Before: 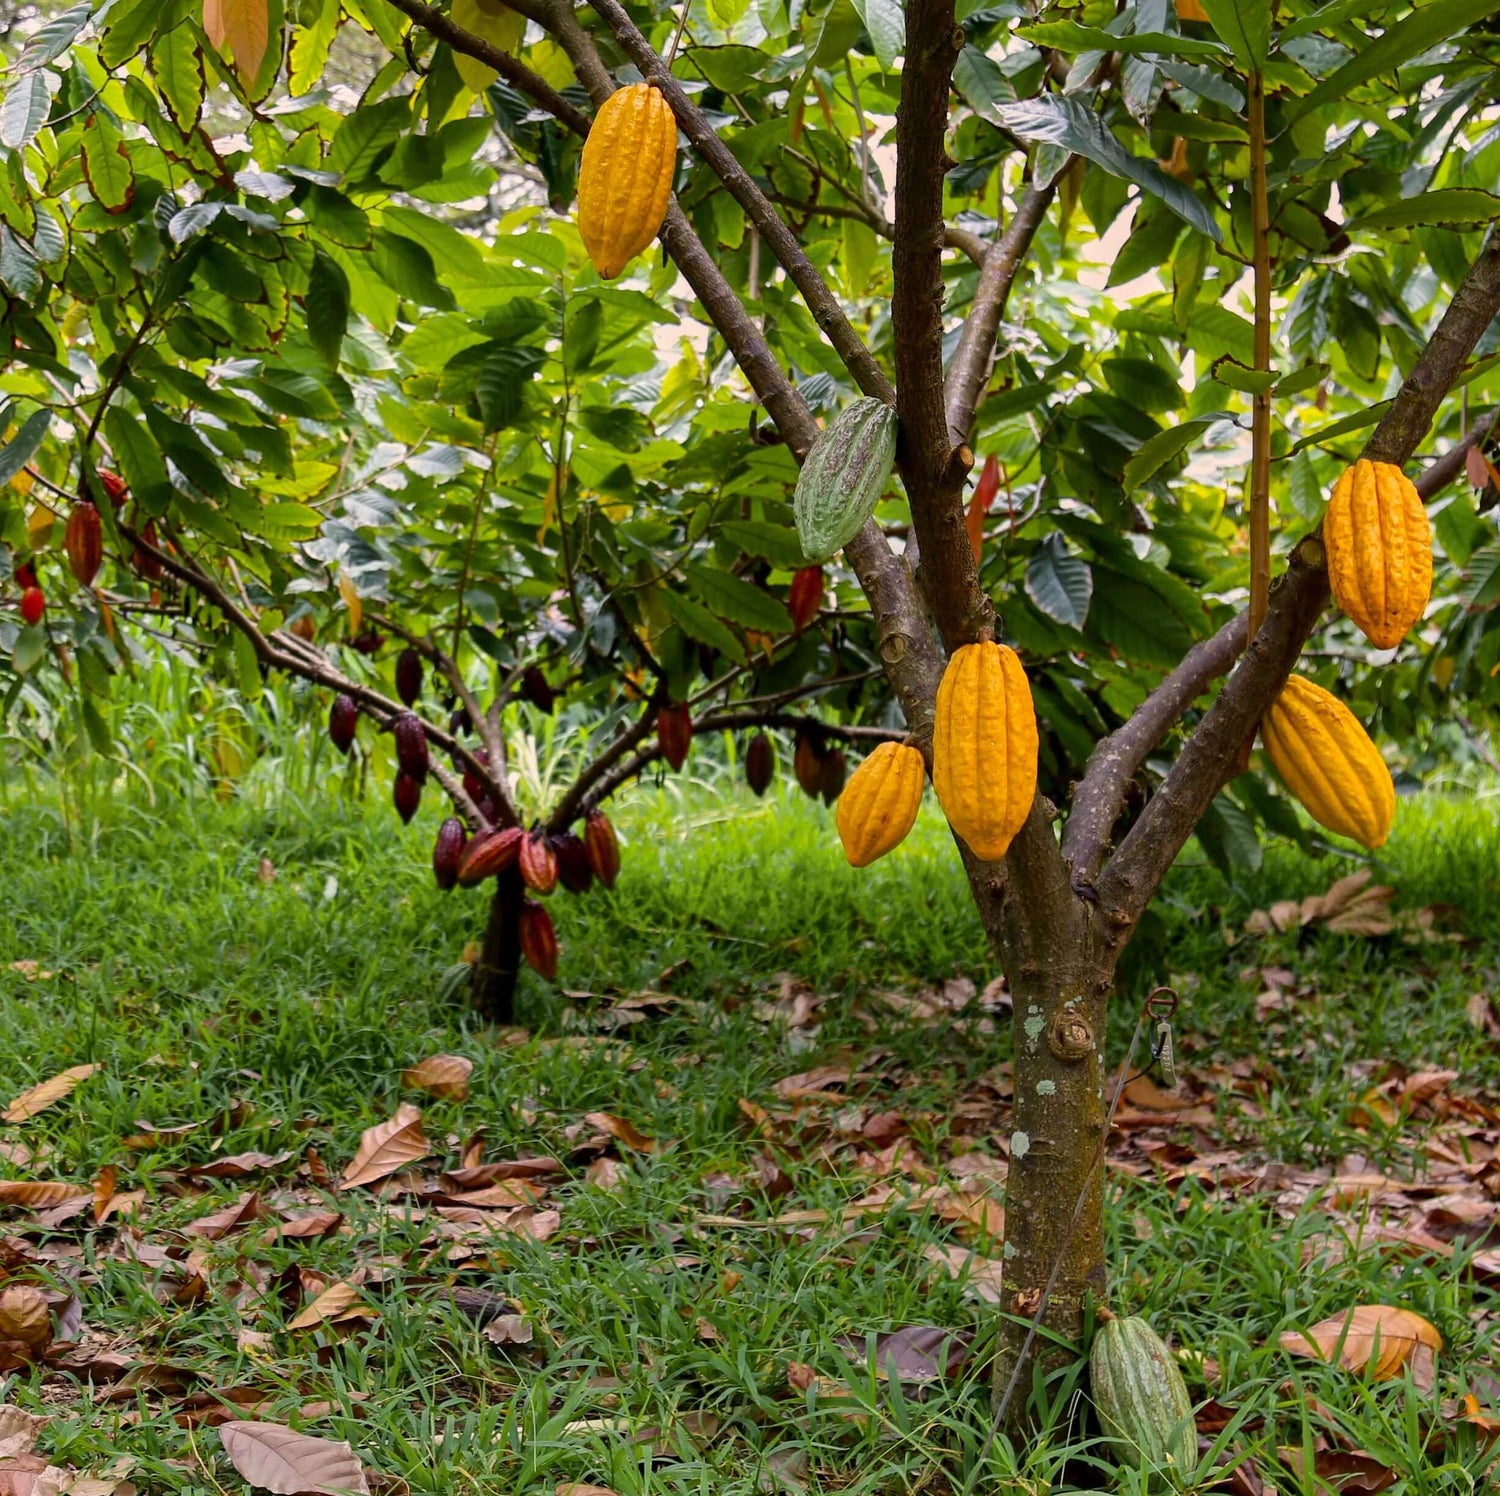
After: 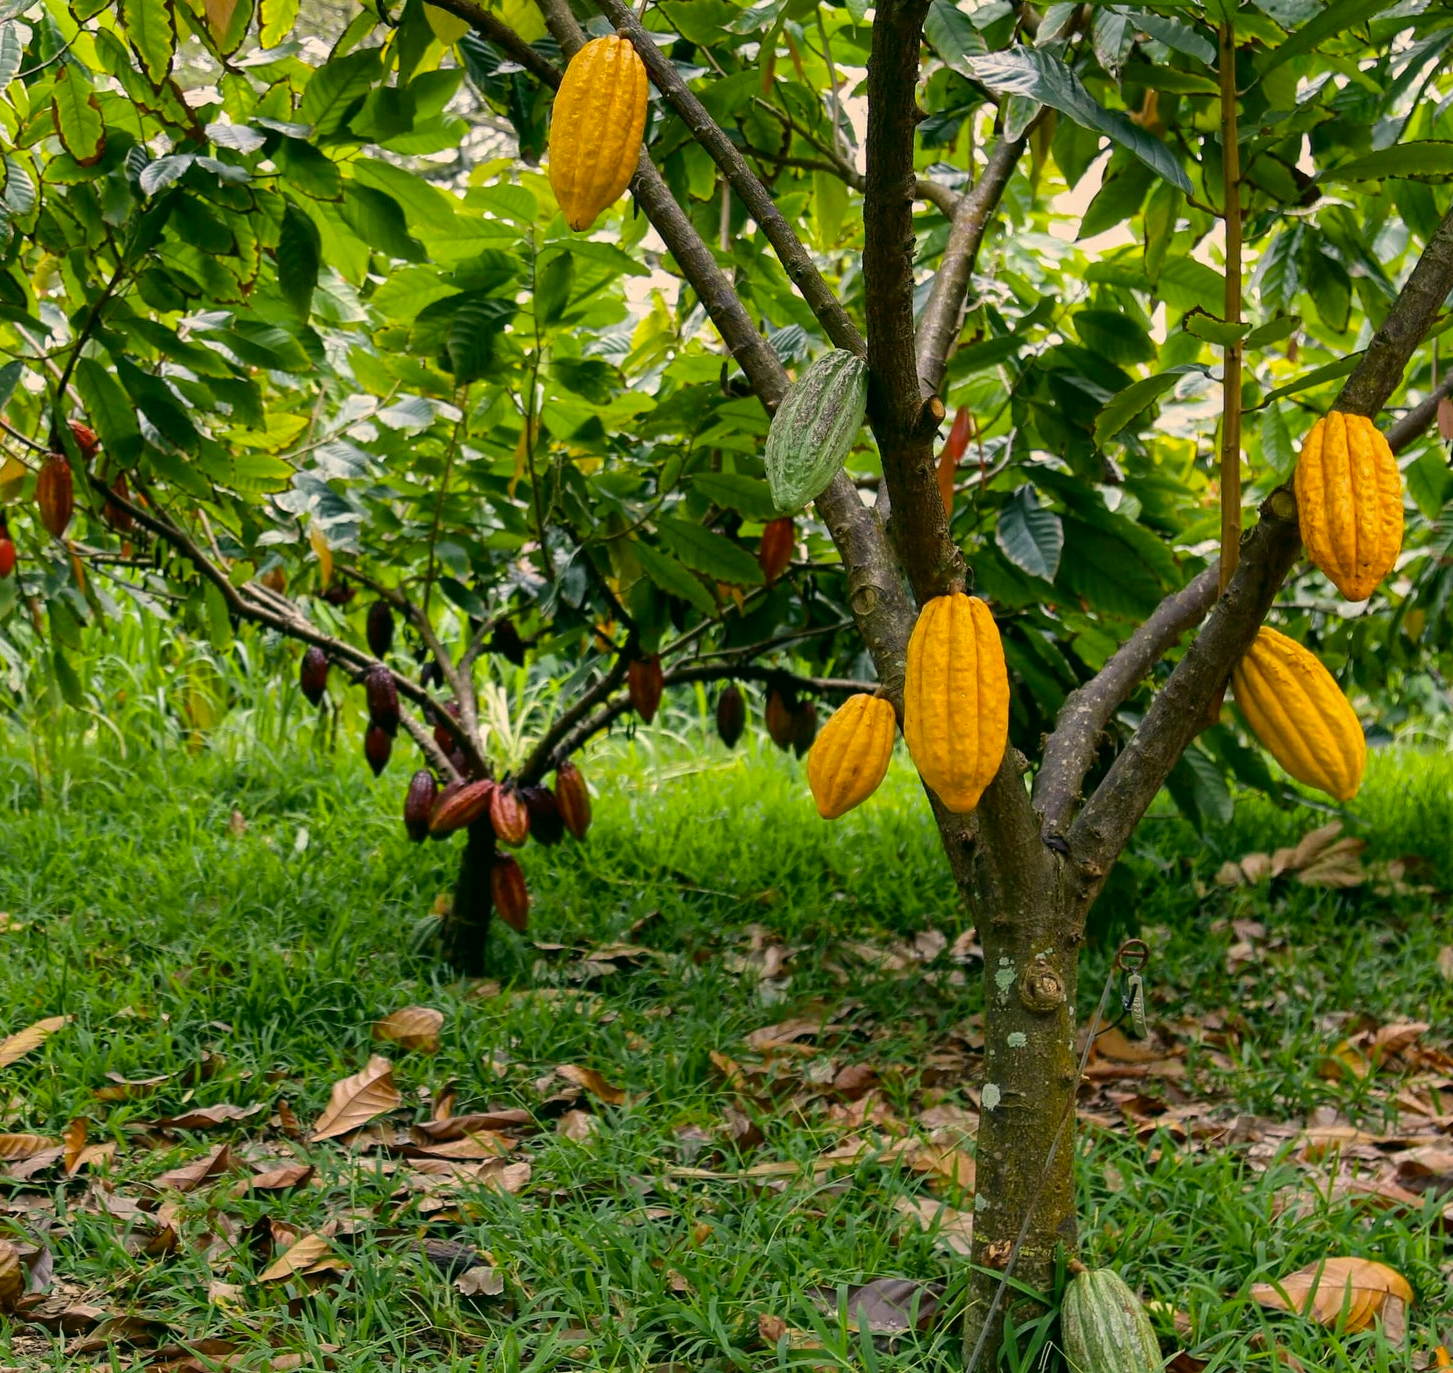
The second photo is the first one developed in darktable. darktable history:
color correction: highlights a* -0.482, highlights b* 9.48, shadows a* -9.48, shadows b* 0.803
crop: left 1.964%, top 3.251%, right 1.122%, bottom 4.933%
